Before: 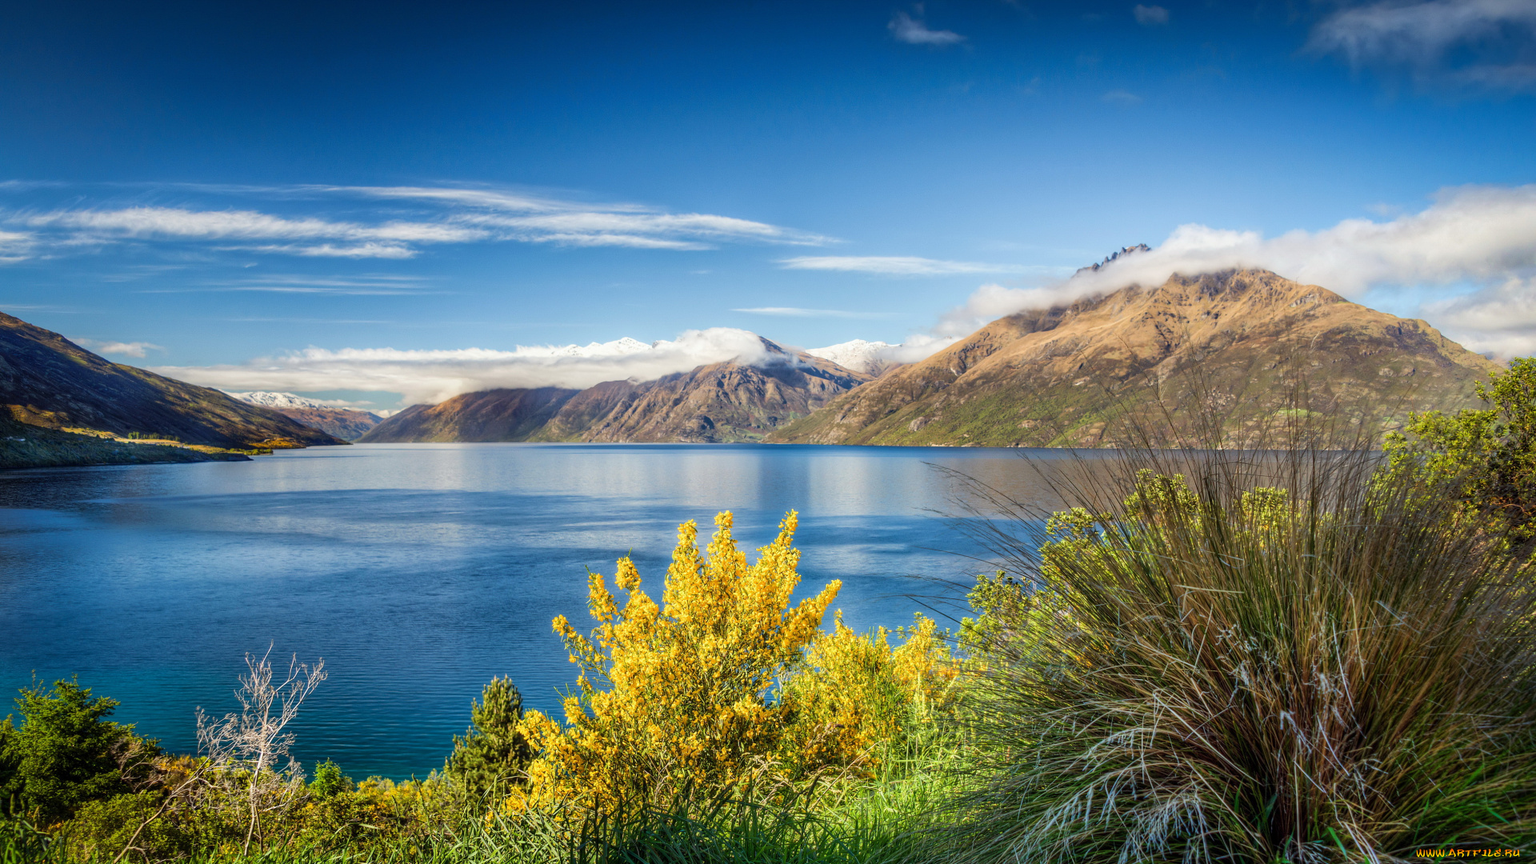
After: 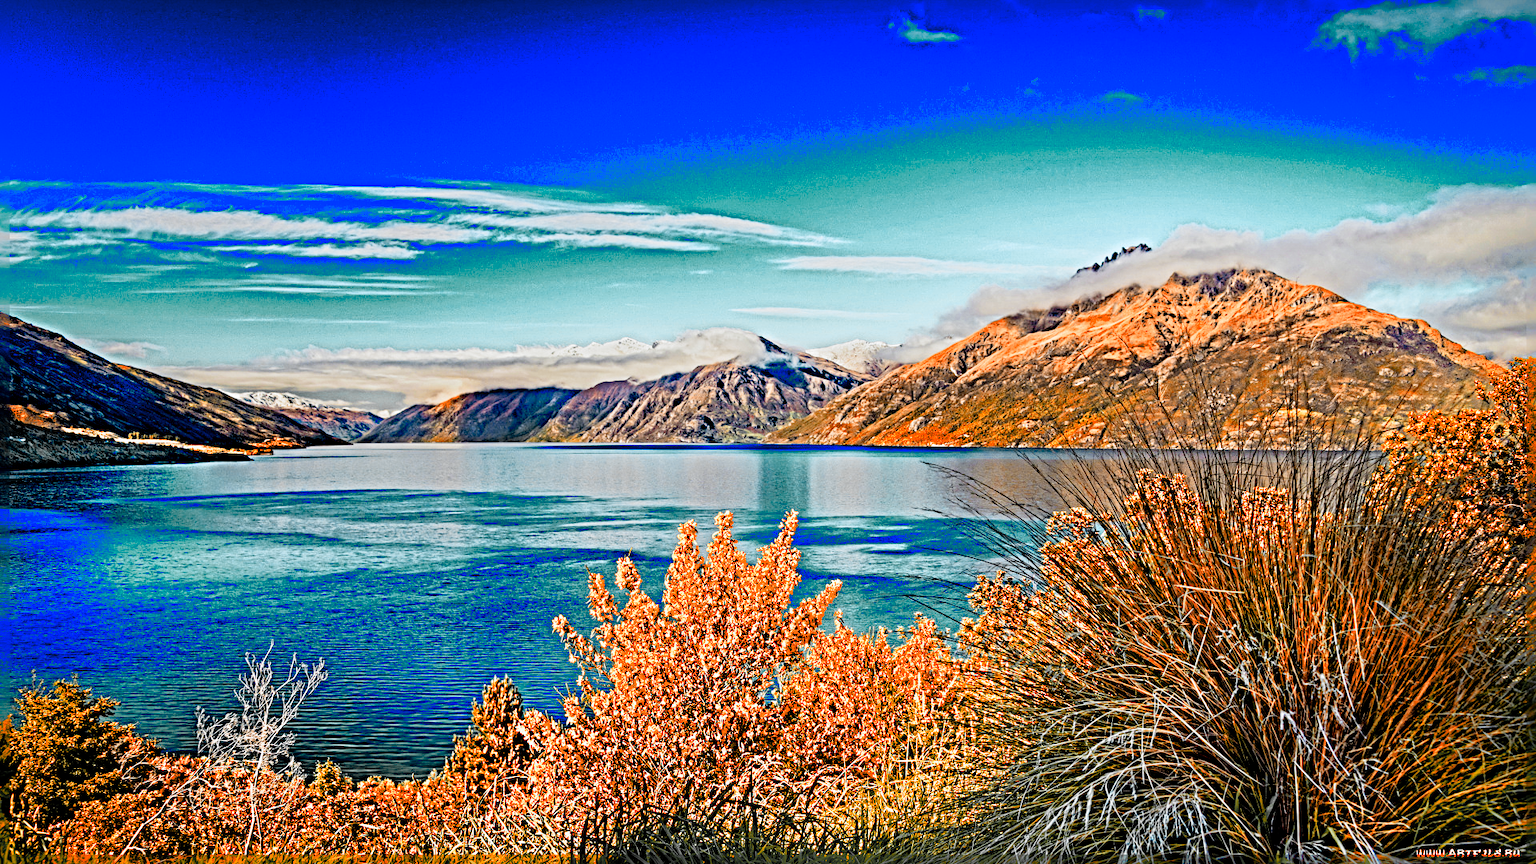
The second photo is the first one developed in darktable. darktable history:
color balance rgb: linear chroma grading › global chroma -15.353%, perceptual saturation grading › global saturation 25.007%, perceptual brilliance grading › global brilliance 11.65%, saturation formula JzAzBz (2021)
color zones: curves: ch0 [(0.009, 0.528) (0.136, 0.6) (0.255, 0.586) (0.39, 0.528) (0.522, 0.584) (0.686, 0.736) (0.849, 0.561)]; ch1 [(0.045, 0.781) (0.14, 0.416) (0.257, 0.695) (0.442, 0.032) (0.738, 0.338) (0.818, 0.632) (0.891, 0.741) (1, 0.704)]; ch2 [(0, 0.667) (0.141, 0.52) (0.26, 0.37) (0.474, 0.432) (0.743, 0.286)]
shadows and highlights: highlights color adjustment 49.35%
haze removal: compatibility mode true, adaptive false
filmic rgb: middle gray luminance 18.25%, black relative exposure -8.99 EV, white relative exposure 3.71 EV, target black luminance 0%, hardness 4.84, latitude 67.53%, contrast 0.95, highlights saturation mix 20.31%, shadows ↔ highlights balance 20.96%, color science v5 (2021), contrast in shadows safe, contrast in highlights safe
sharpen: radius 6.299, amount 1.788, threshold 0.197
